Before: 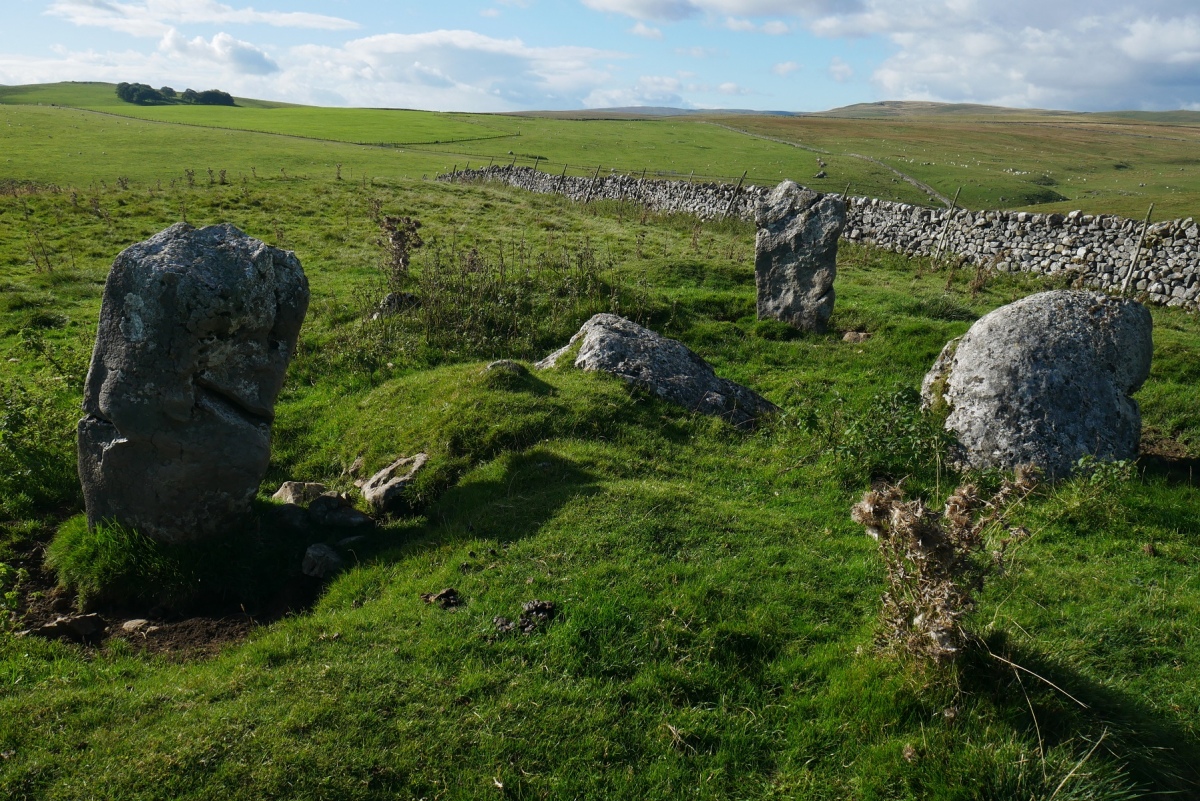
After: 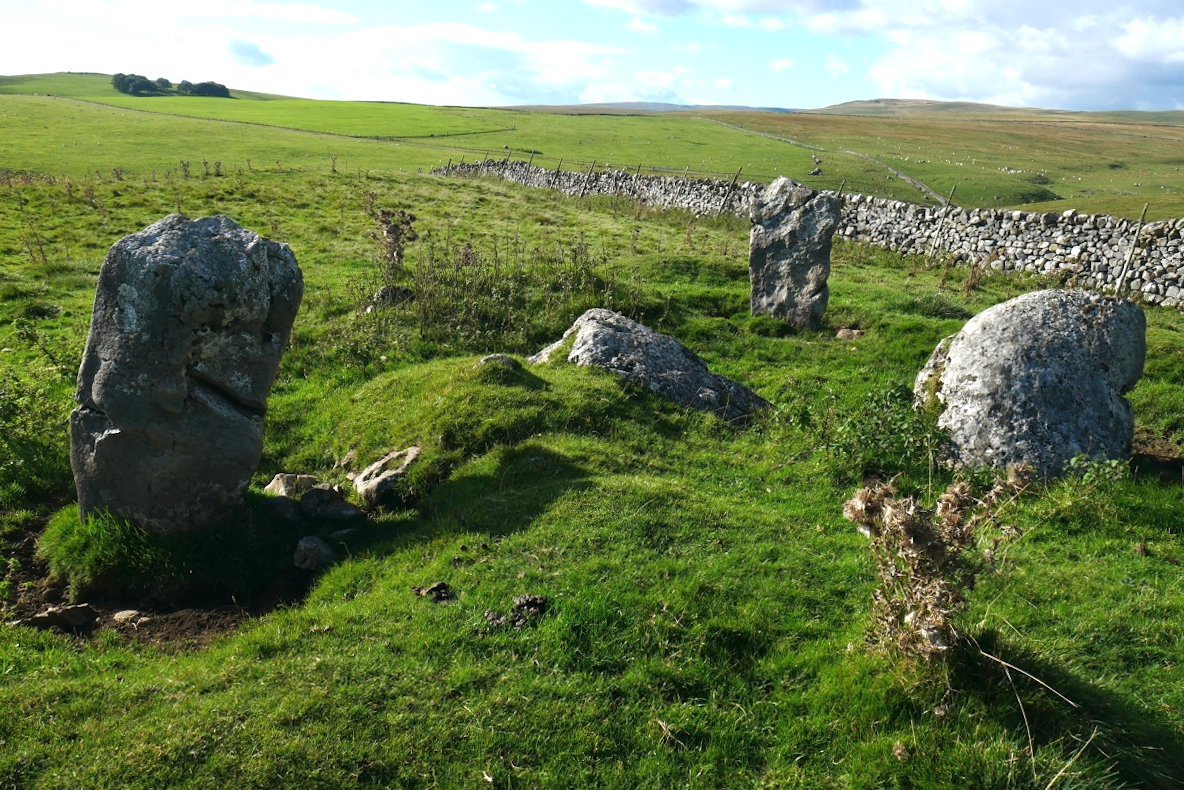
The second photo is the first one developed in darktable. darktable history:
exposure: black level correction 0, exposure 0.7 EV, compensate exposure bias true, compensate highlight preservation false
crop and rotate: angle -0.5°
